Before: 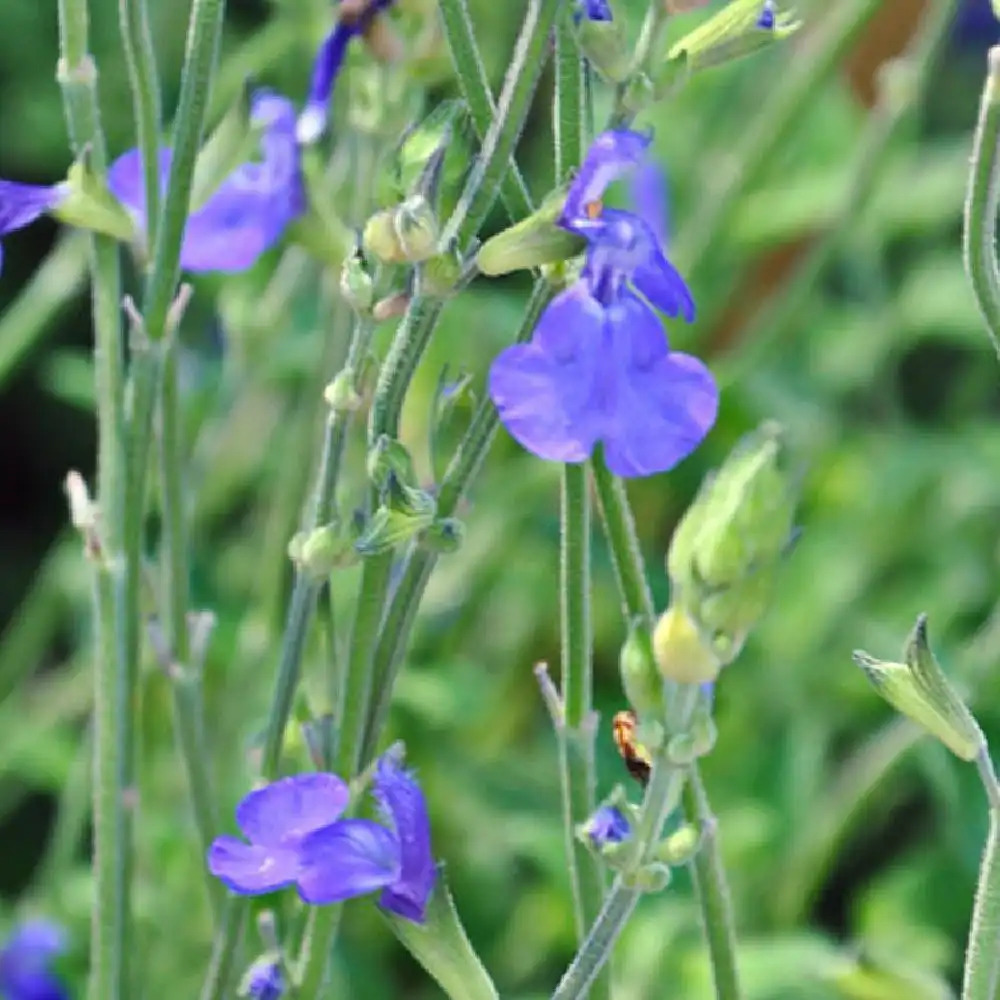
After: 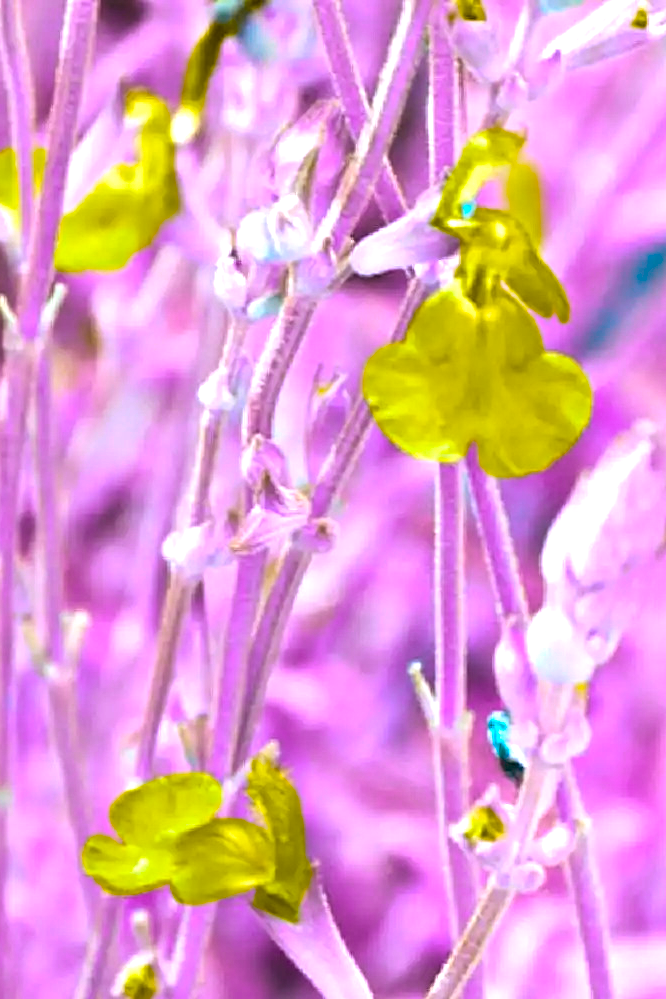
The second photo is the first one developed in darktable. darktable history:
exposure: black level correction 0, exposure 0.952 EV, compensate highlight preservation false
color balance rgb: power › chroma 1.567%, power › hue 27.33°, perceptual saturation grading › global saturation -0.307%, hue shift 177.67°, global vibrance 49.884%, contrast 0.241%
crop and rotate: left 12.652%, right 20.715%
